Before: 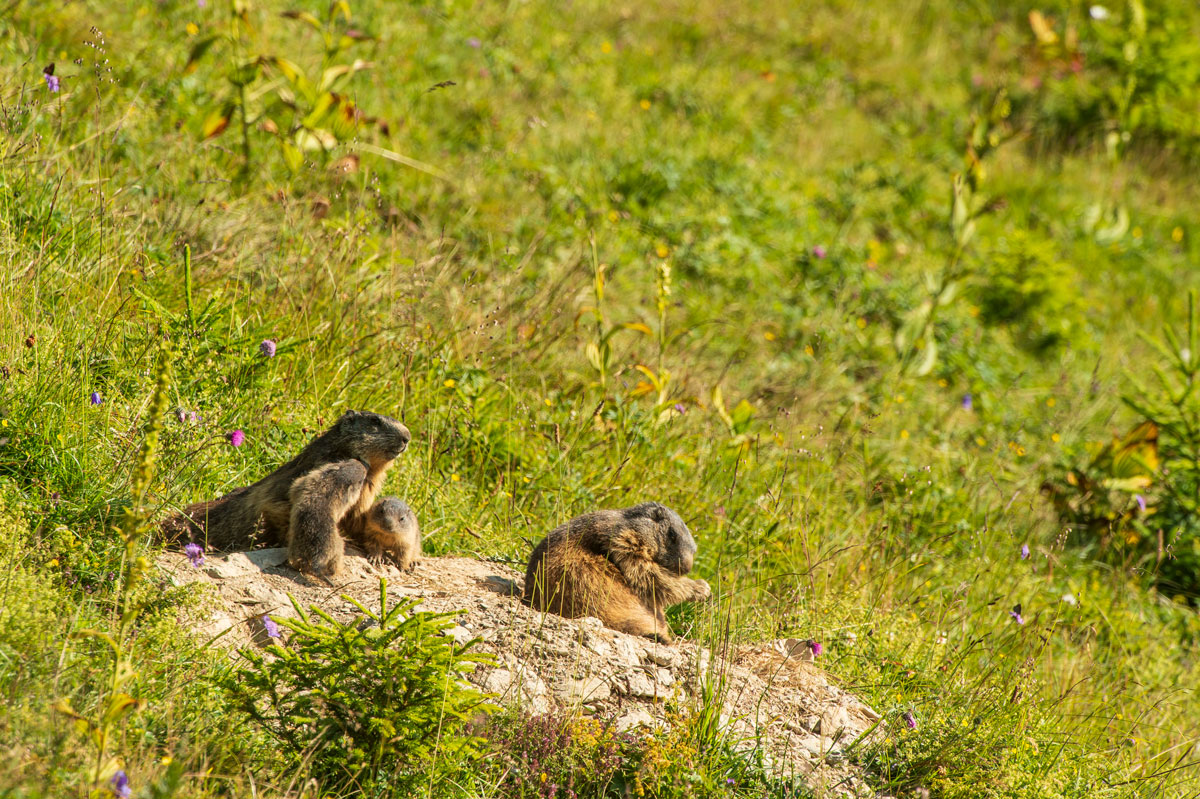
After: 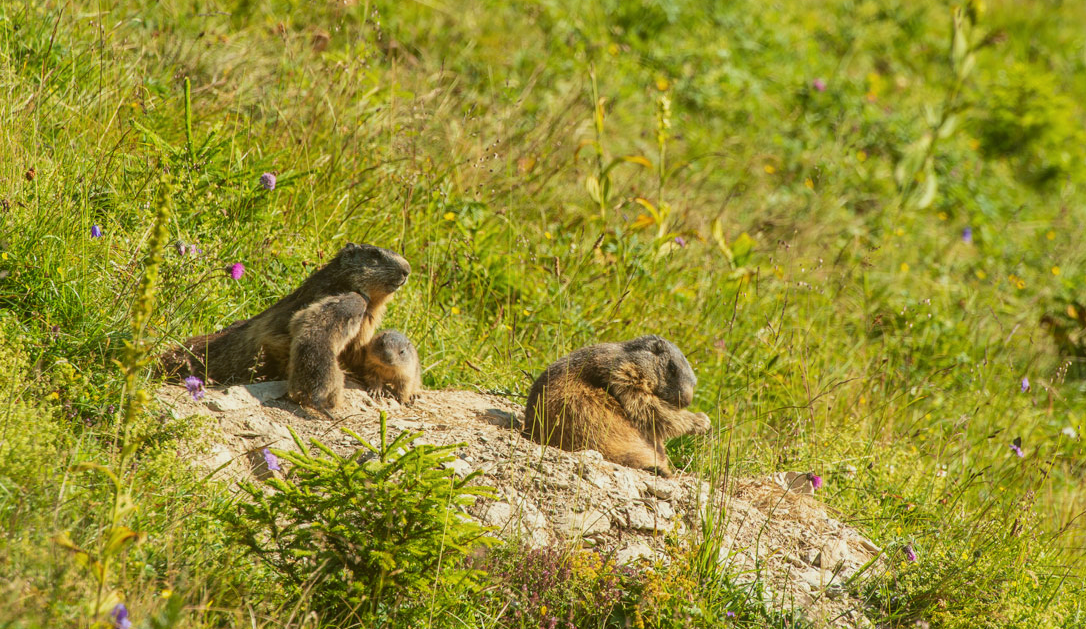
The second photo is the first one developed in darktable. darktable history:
crop: top 20.916%, right 9.437%, bottom 0.316%
color balance: lift [1.004, 1.002, 1.002, 0.998], gamma [1, 1.007, 1.002, 0.993], gain [1, 0.977, 1.013, 1.023], contrast -3.64%
contrast equalizer: octaves 7, y [[0.6 ×6], [0.55 ×6], [0 ×6], [0 ×6], [0 ×6]], mix -0.2
